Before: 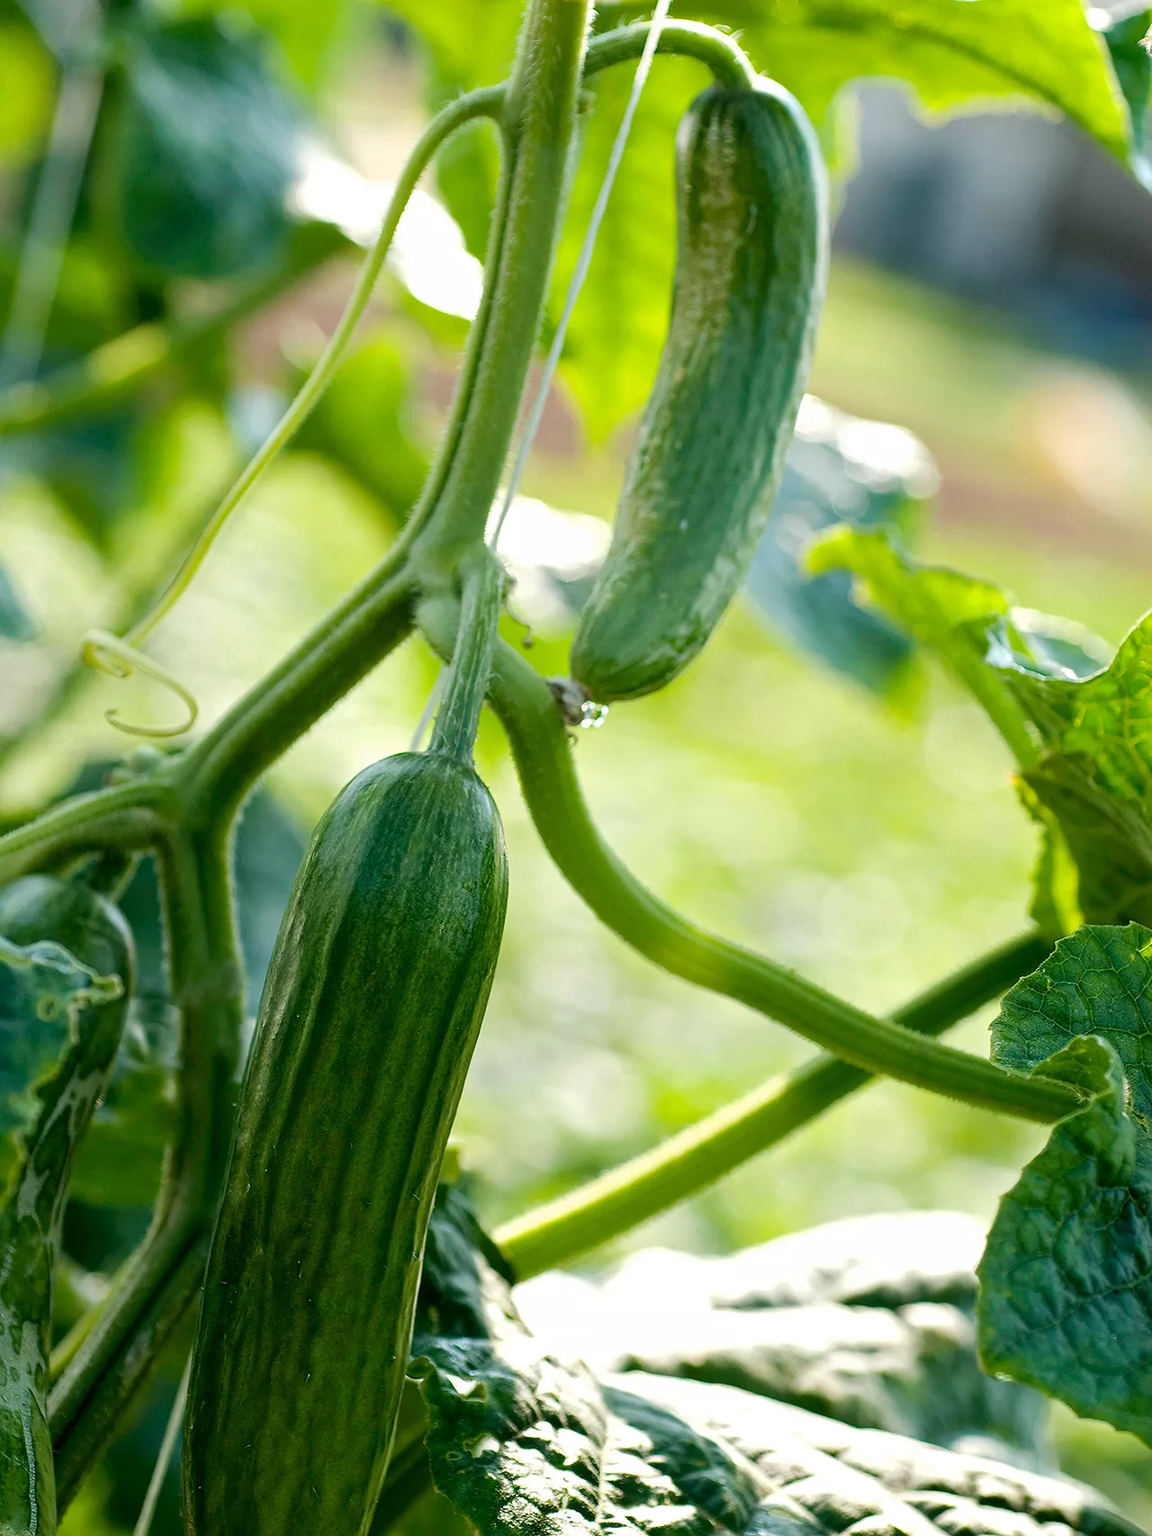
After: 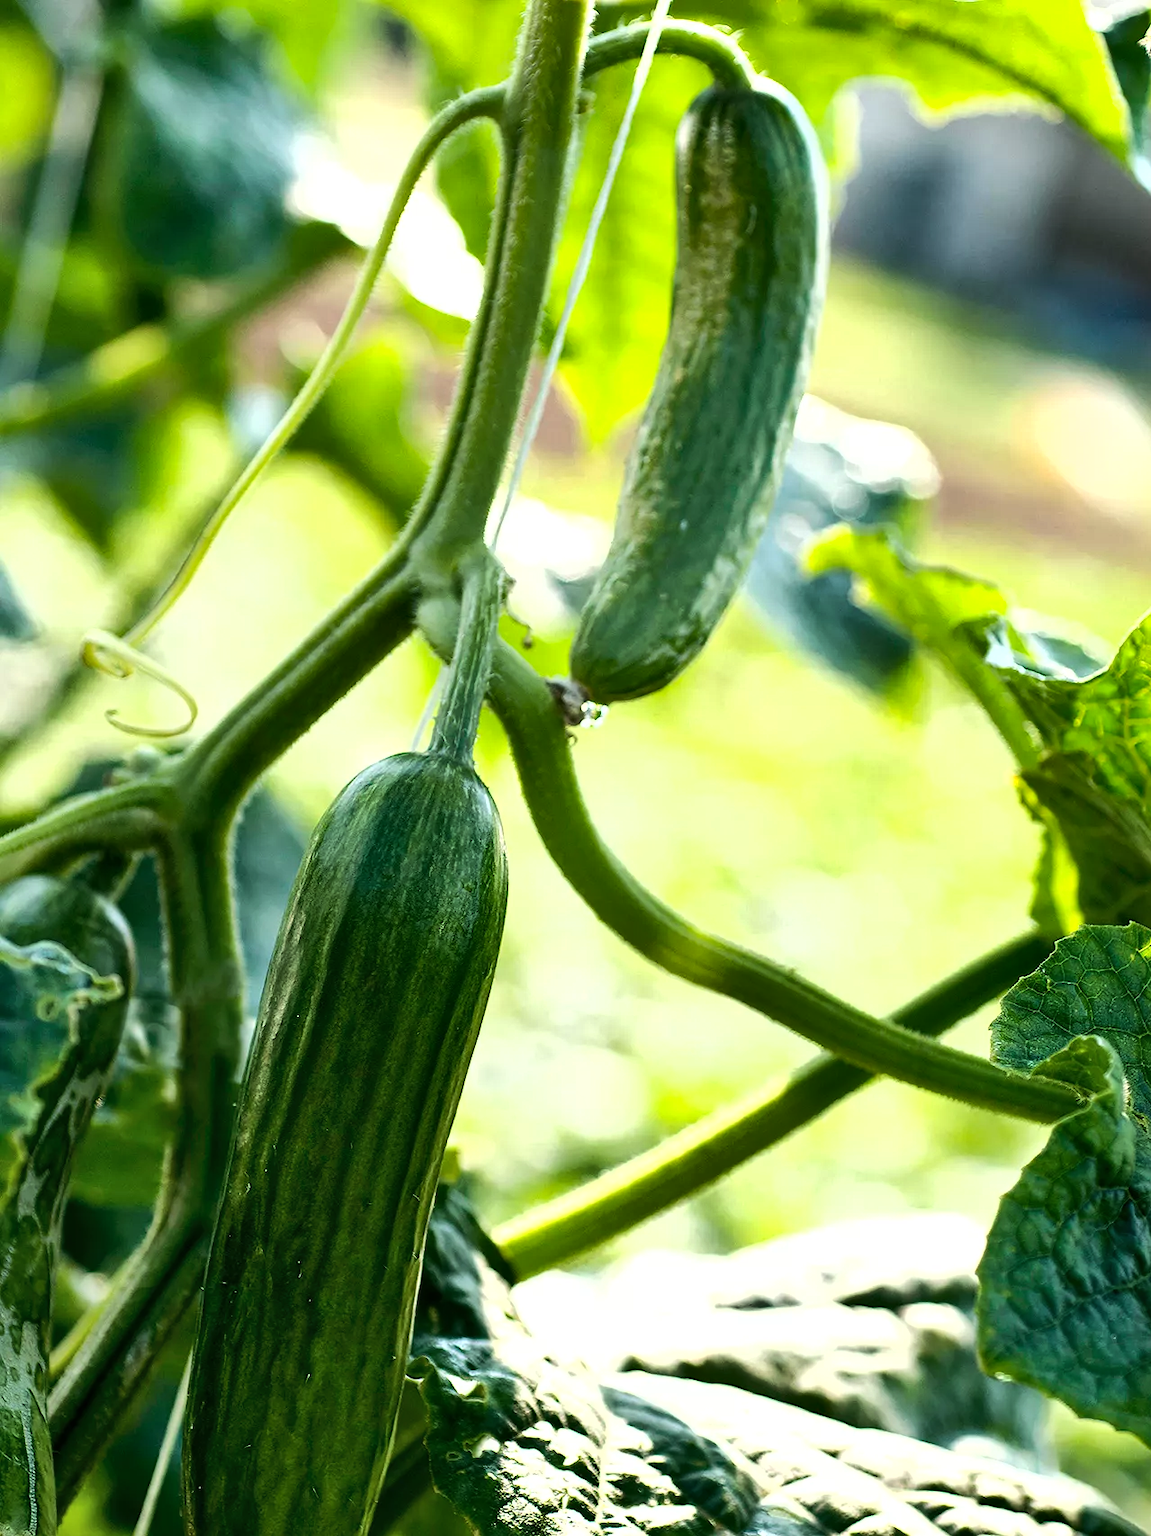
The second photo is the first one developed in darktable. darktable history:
shadows and highlights: highlights color adjustment 0%, low approximation 0.01, soften with gaussian
tone equalizer: -8 EV -0.75 EV, -7 EV -0.7 EV, -6 EV -0.6 EV, -5 EV -0.4 EV, -3 EV 0.4 EV, -2 EV 0.6 EV, -1 EV 0.7 EV, +0 EV 0.75 EV, edges refinement/feathering 500, mask exposure compensation -1.57 EV, preserve details no
